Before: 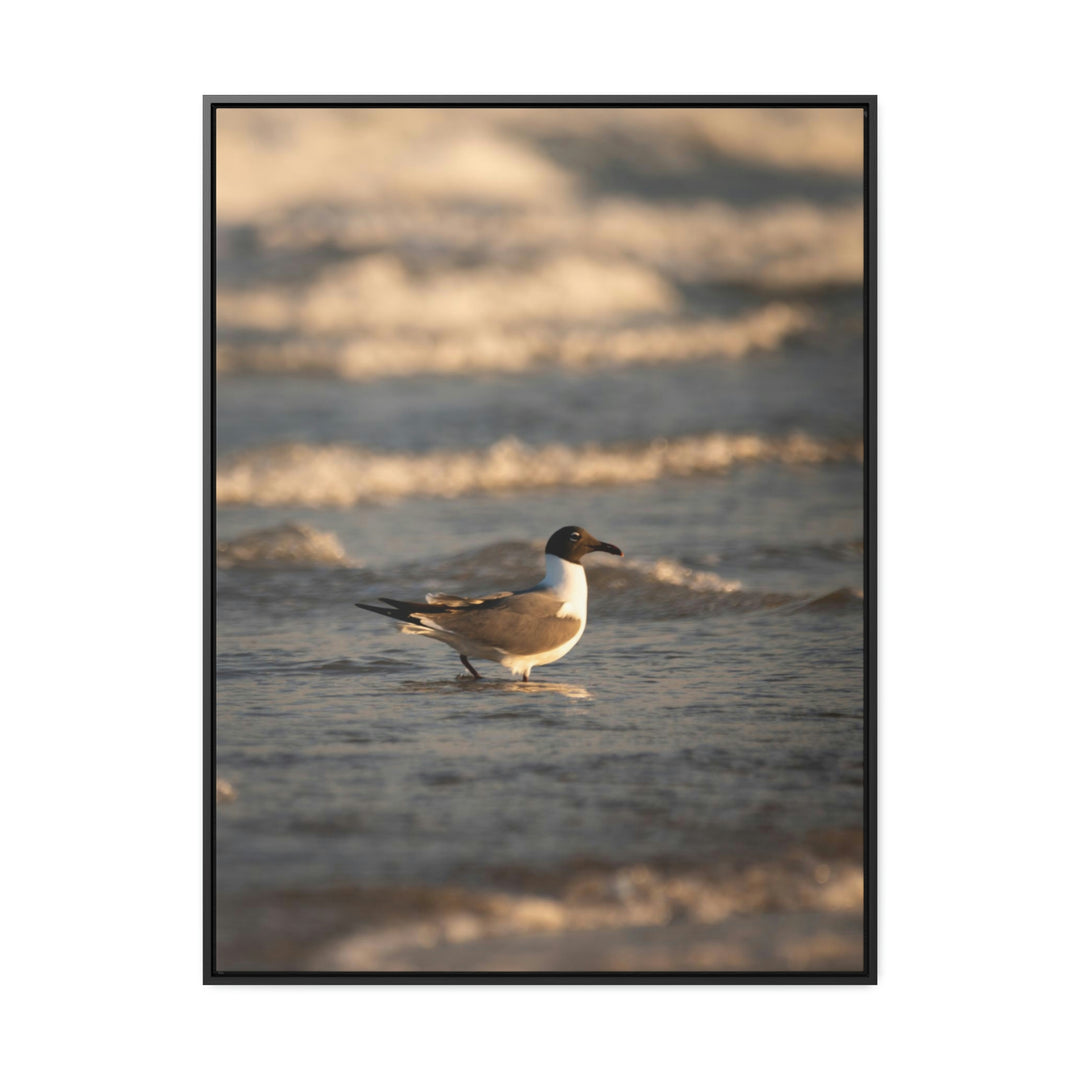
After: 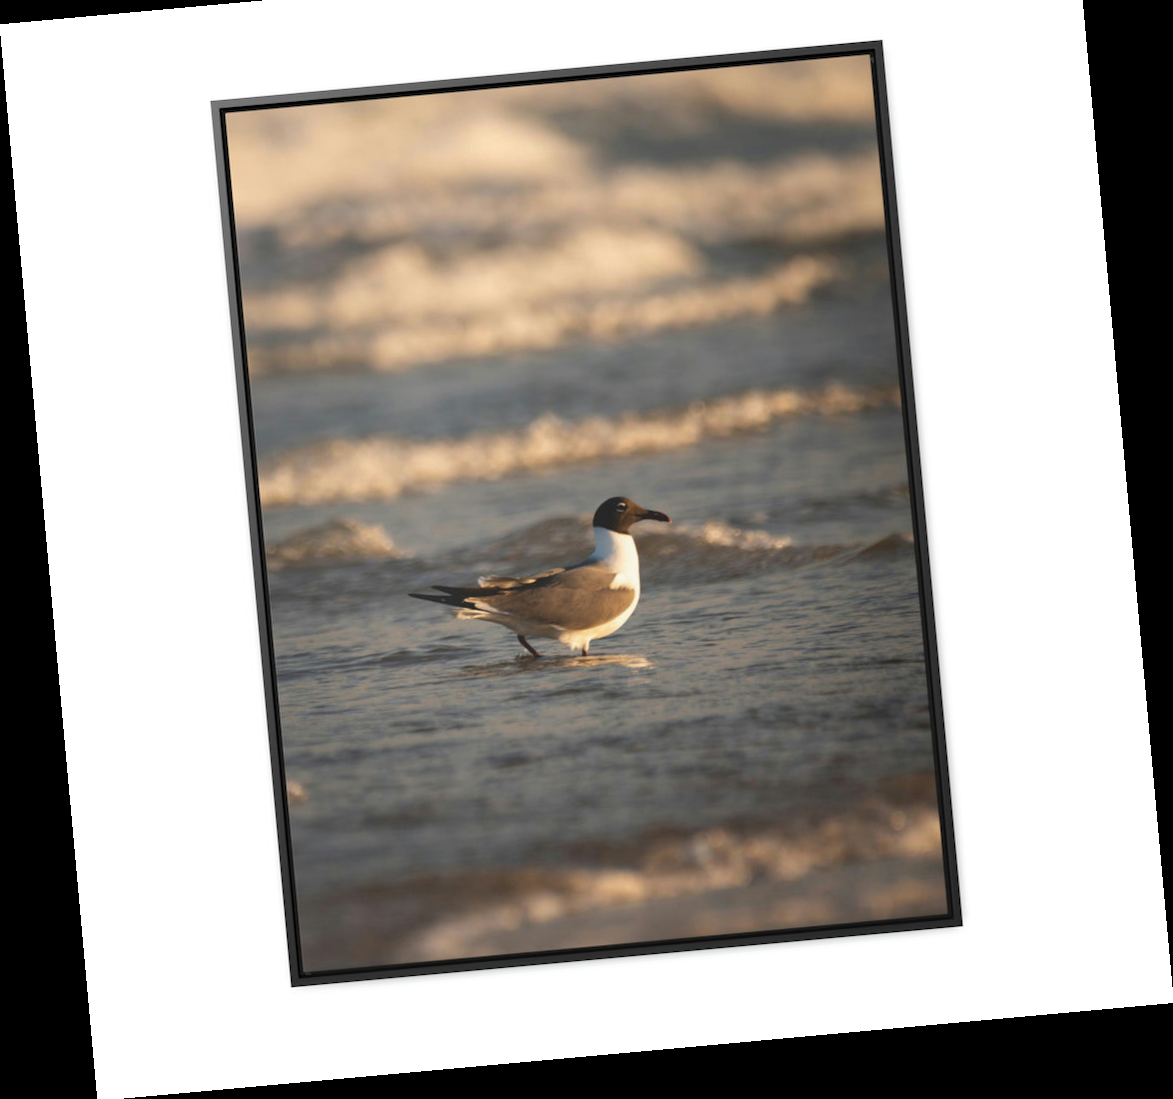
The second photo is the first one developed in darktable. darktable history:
crop and rotate: top 6.25%
rotate and perspective: rotation -5.2°, automatic cropping off
